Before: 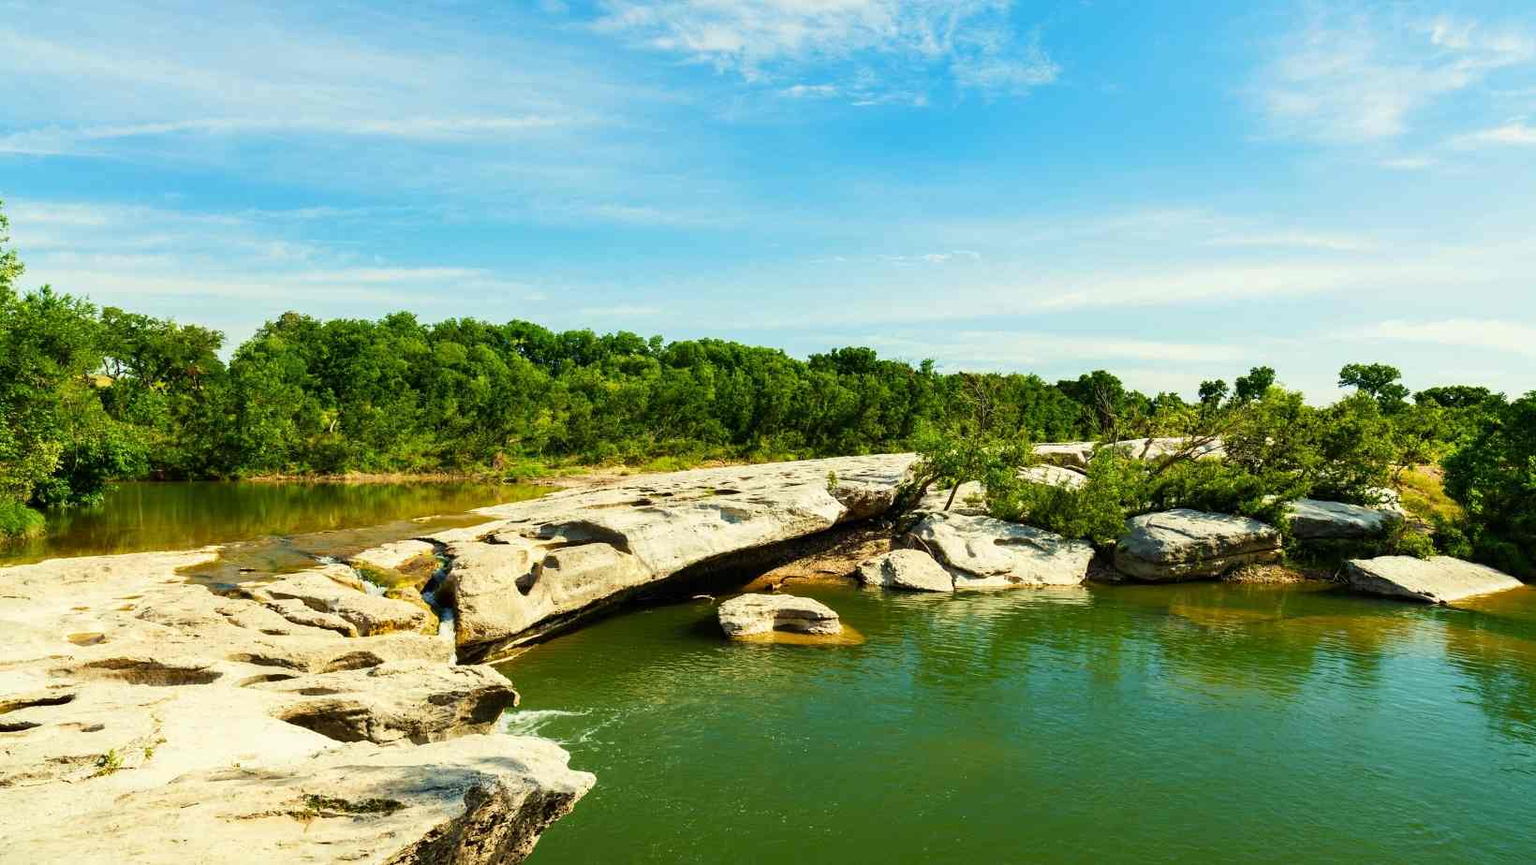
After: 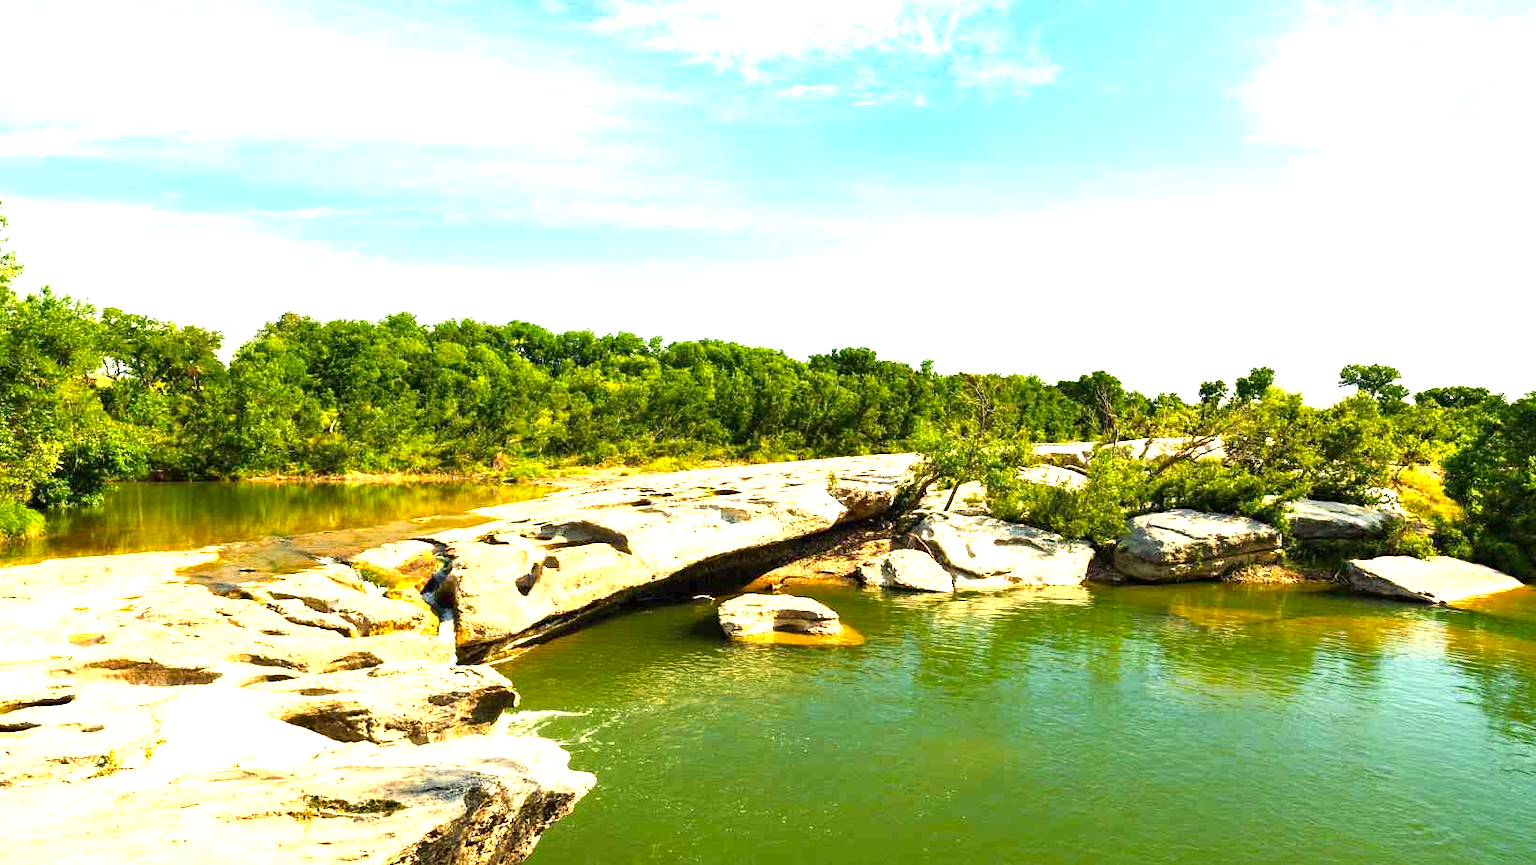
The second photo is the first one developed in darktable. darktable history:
color correction: highlights a* 11.96, highlights b* 11.58
white balance: red 0.982, blue 1.018
exposure: black level correction 0, exposure 1.2 EV, compensate exposure bias true, compensate highlight preservation false
haze removal: strength 0.1, compatibility mode true, adaptive false
